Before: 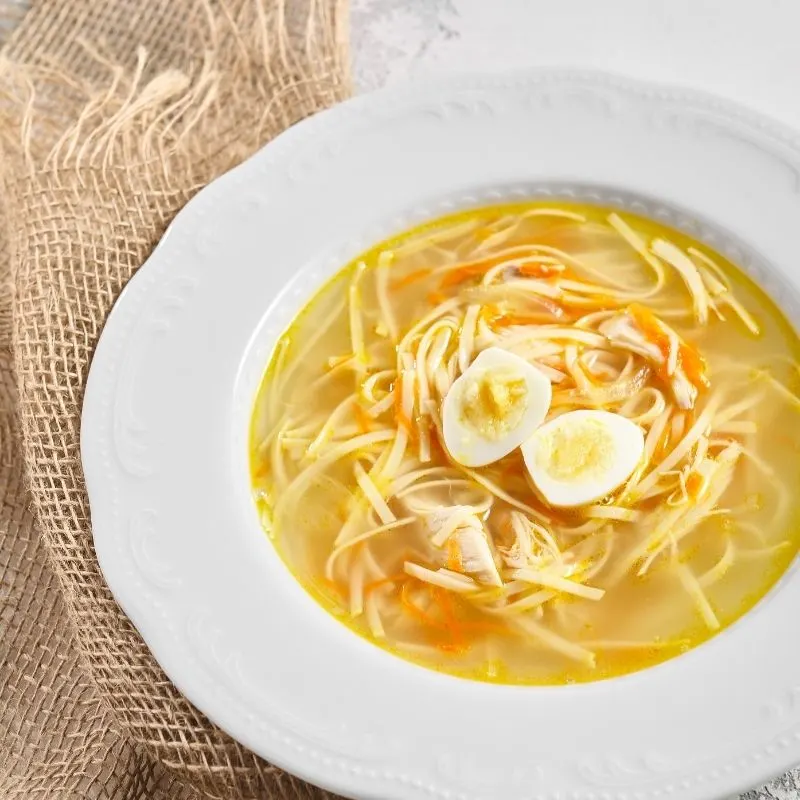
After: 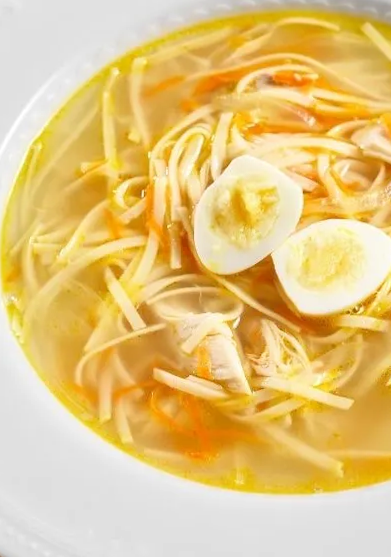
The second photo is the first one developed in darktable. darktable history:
rotate and perspective: rotation 0.8°, automatic cropping off
crop: left 31.379%, top 24.658%, right 20.326%, bottom 6.628%
velvia: strength 9.25%
